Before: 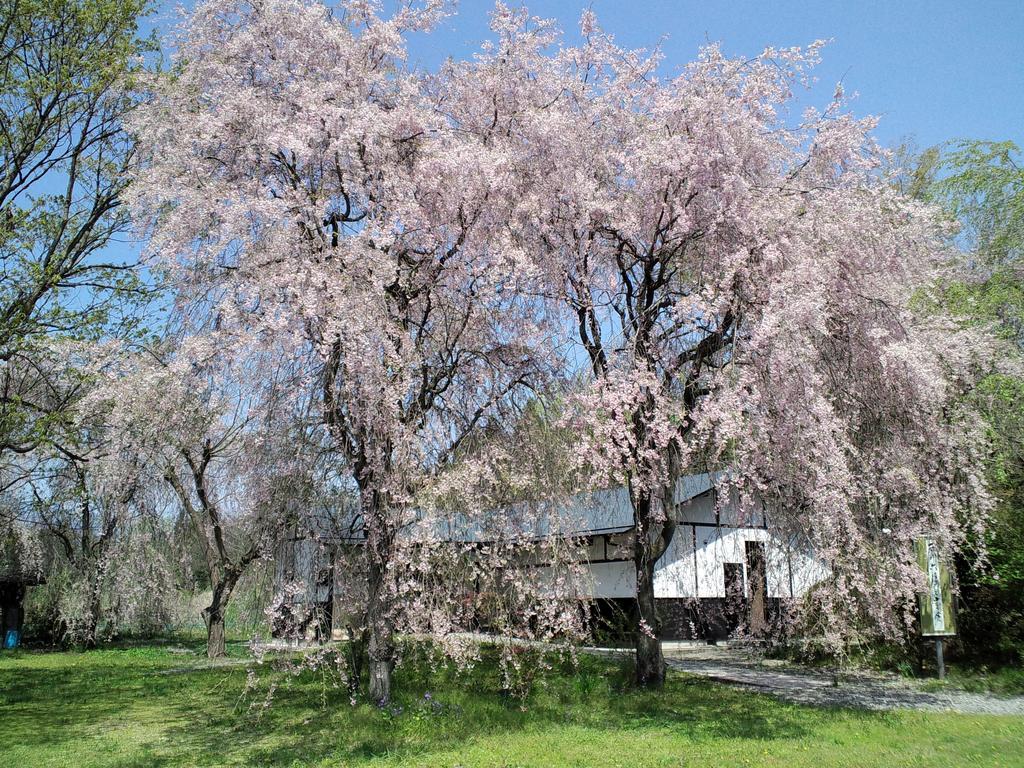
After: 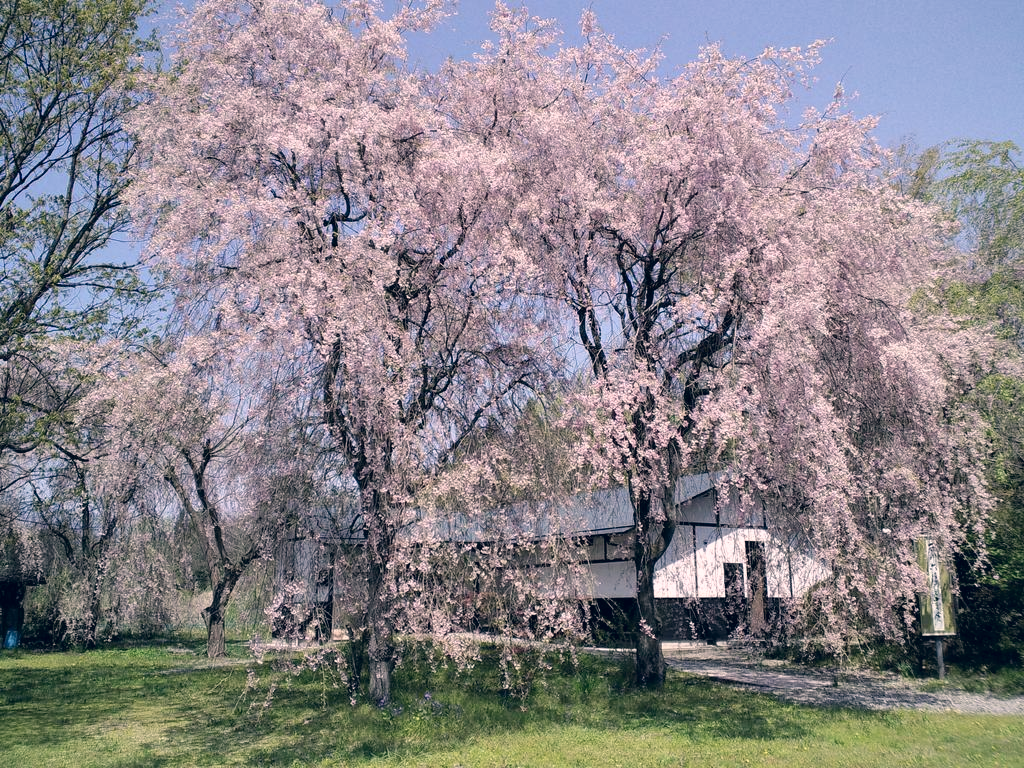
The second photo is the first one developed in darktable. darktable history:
color correction: highlights a* 14.3, highlights b* 6.04, shadows a* -4.91, shadows b* -15.17, saturation 0.839
